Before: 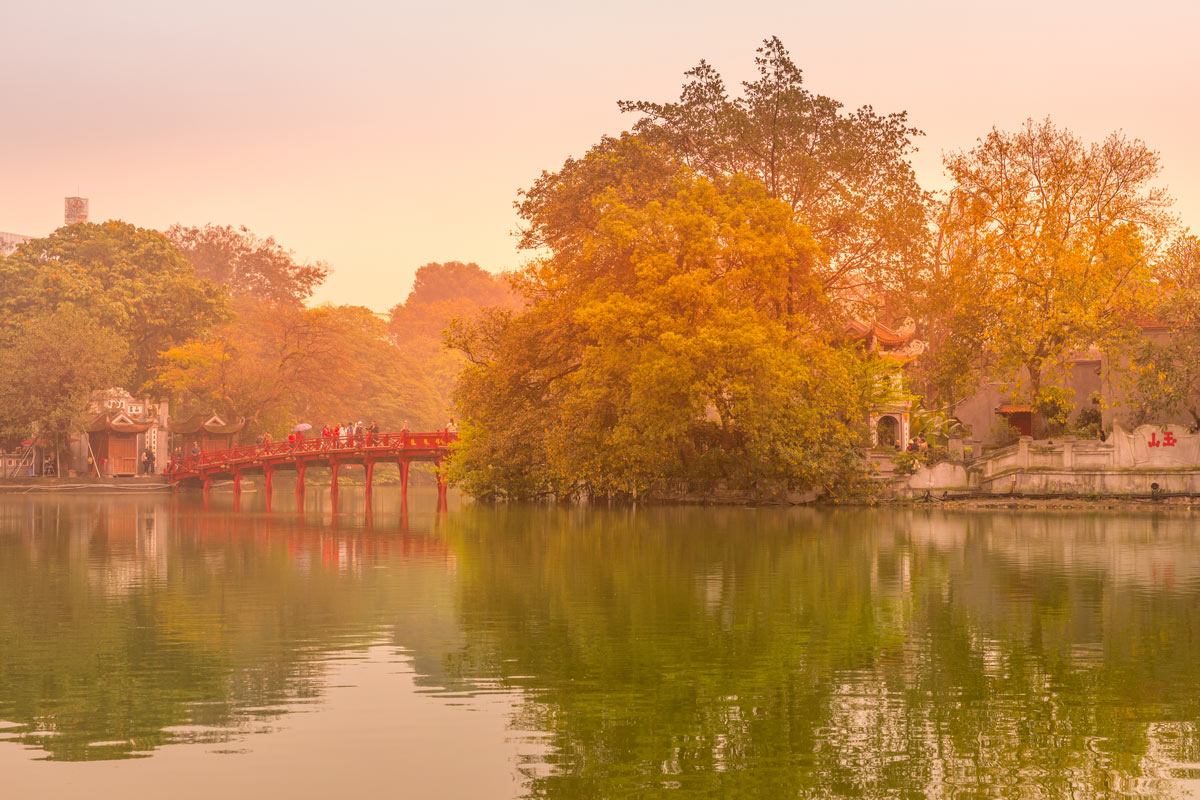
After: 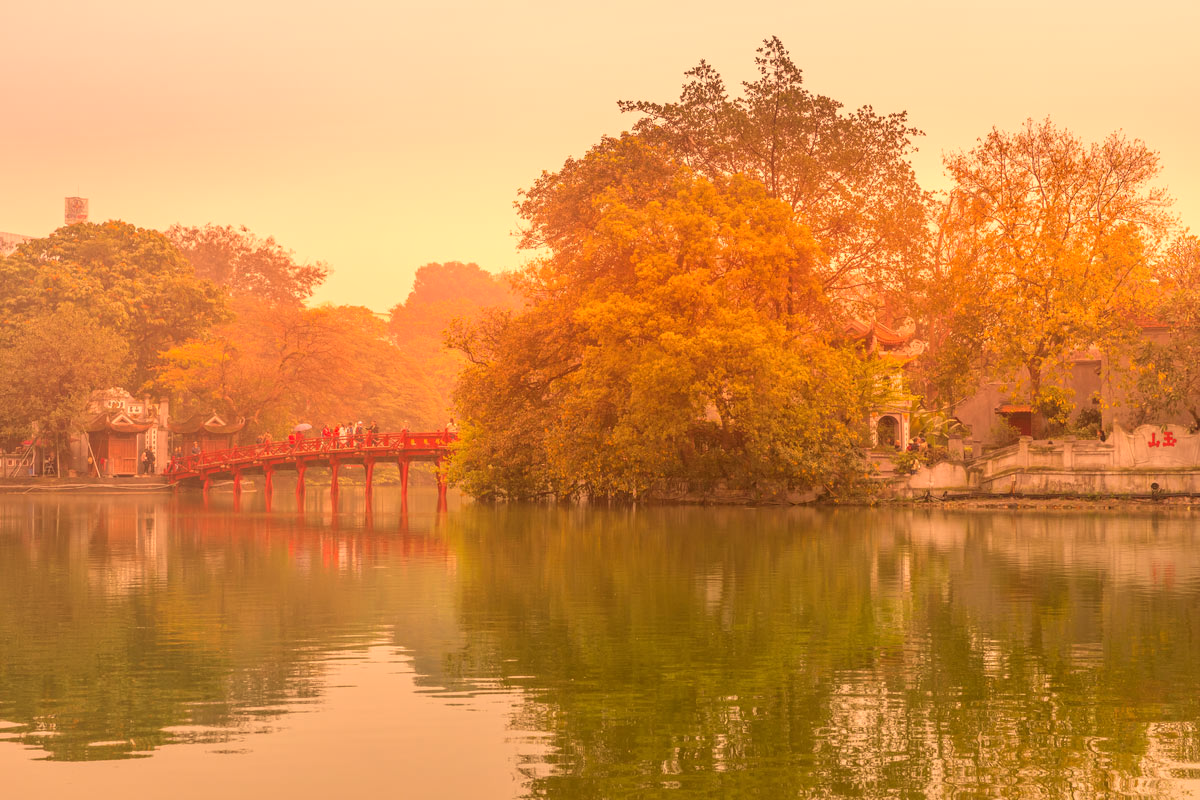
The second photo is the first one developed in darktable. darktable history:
white balance: red 1.123, blue 0.83
bloom: size 9%, threshold 100%, strength 7%
